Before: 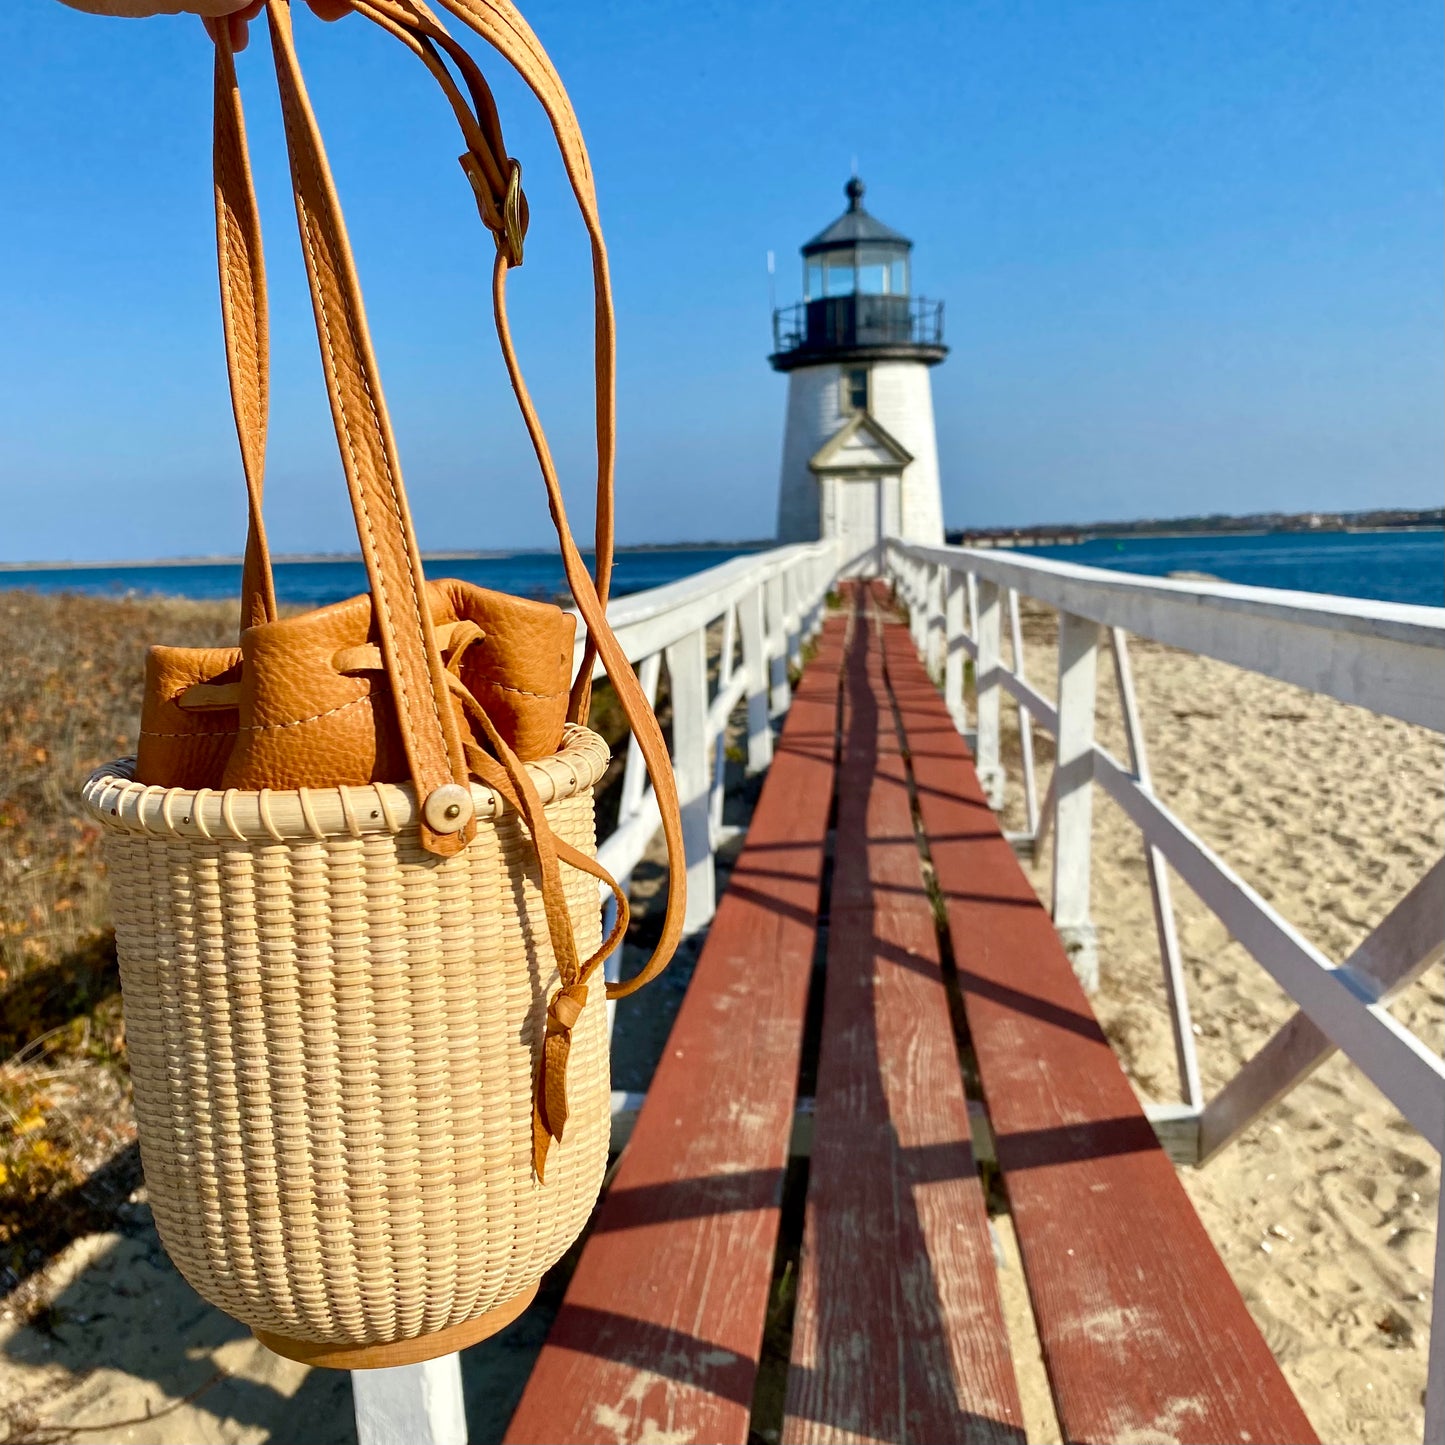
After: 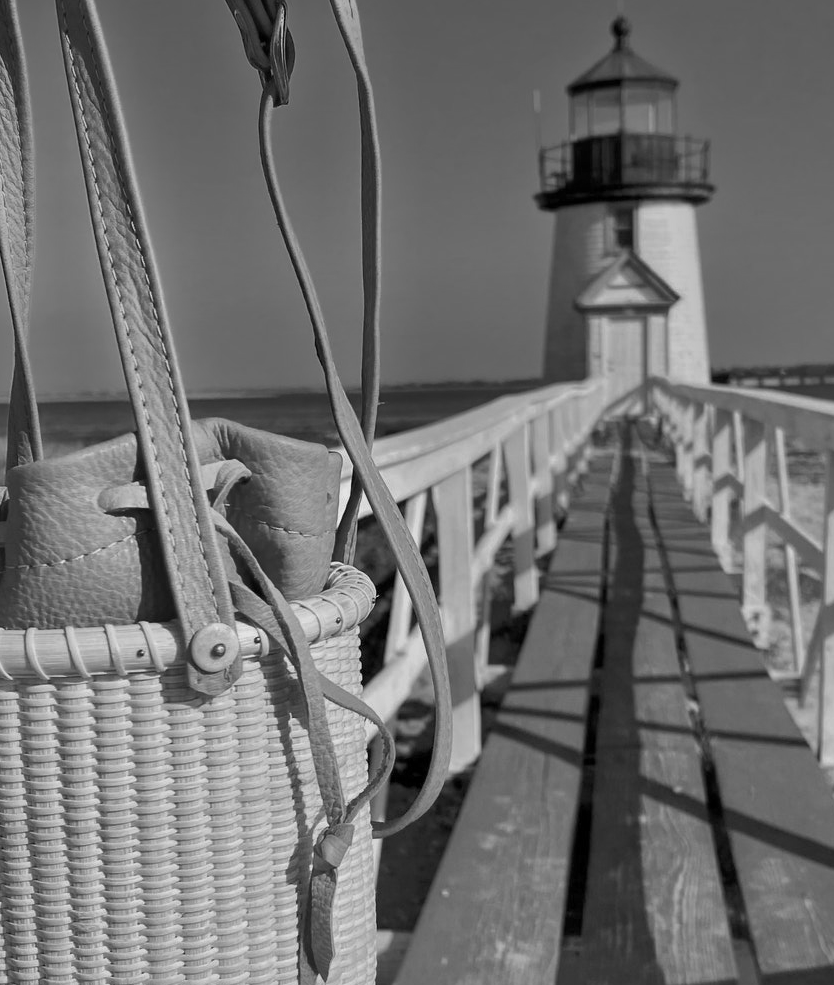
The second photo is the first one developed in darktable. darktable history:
crop: left 16.202%, top 11.208%, right 26.045%, bottom 20.557%
color correction: highlights a* -1.43, highlights b* 10.12, shadows a* 0.395, shadows b* 19.35
monochrome: a 79.32, b 81.83, size 1.1
shadows and highlights: on, module defaults
